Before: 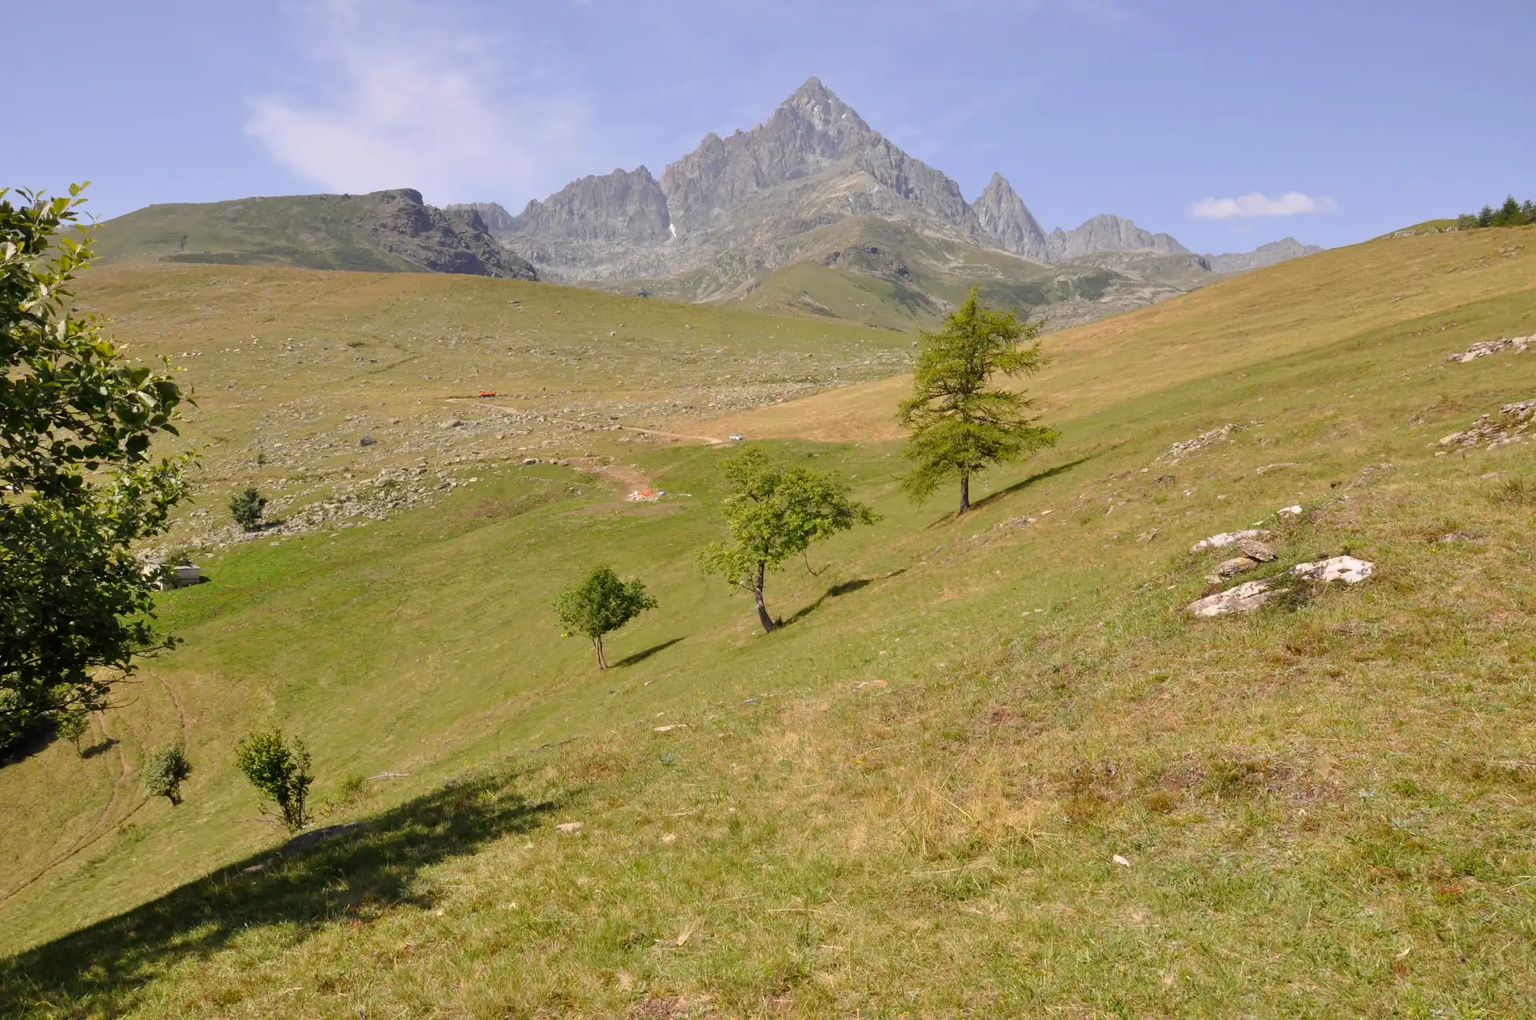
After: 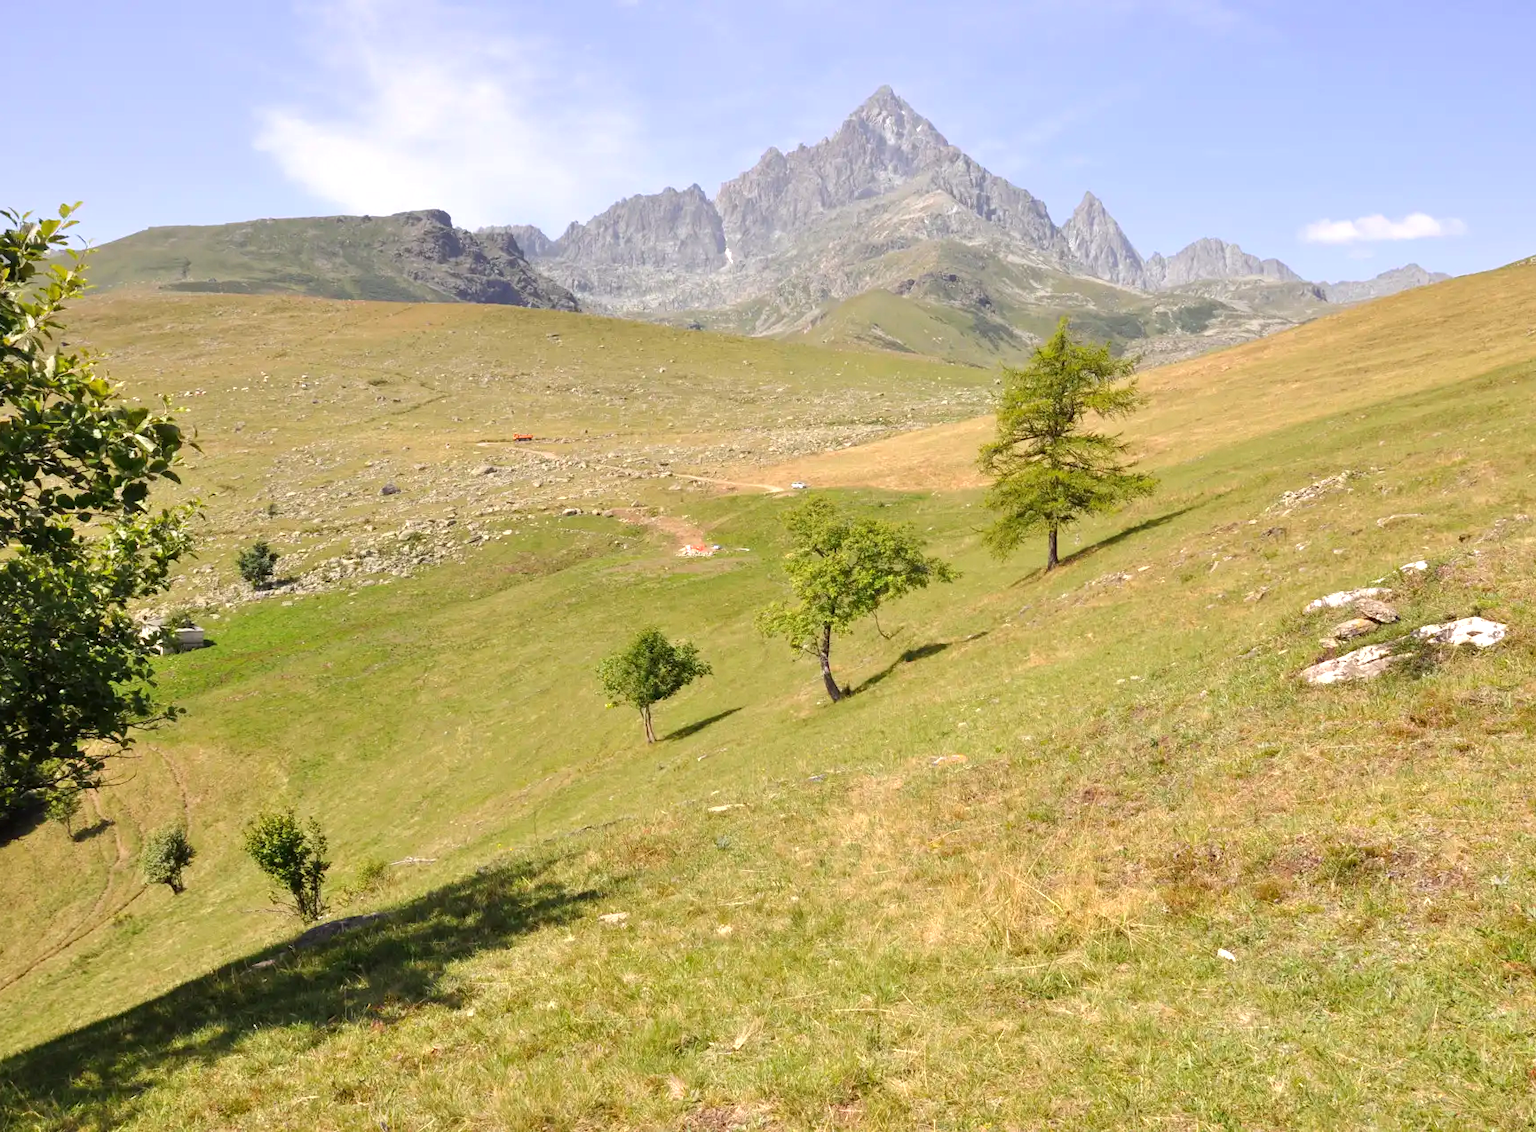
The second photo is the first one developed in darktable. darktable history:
crop and rotate: left 1.088%, right 8.807%
exposure: black level correction 0, exposure 0.6 EV, compensate exposure bias true, compensate highlight preservation false
